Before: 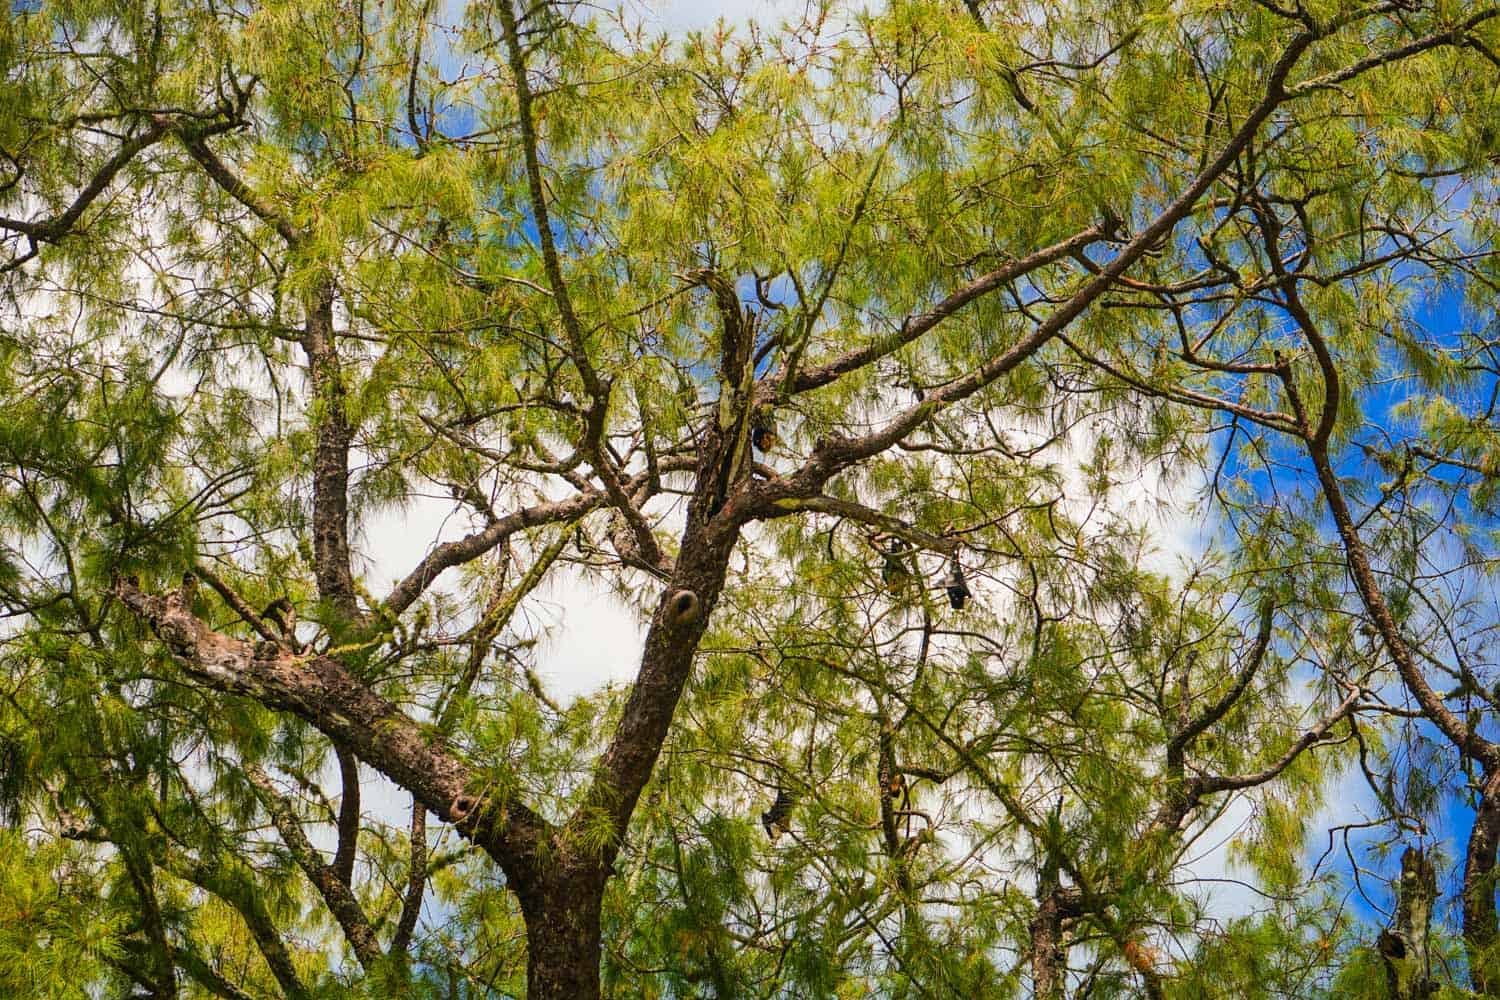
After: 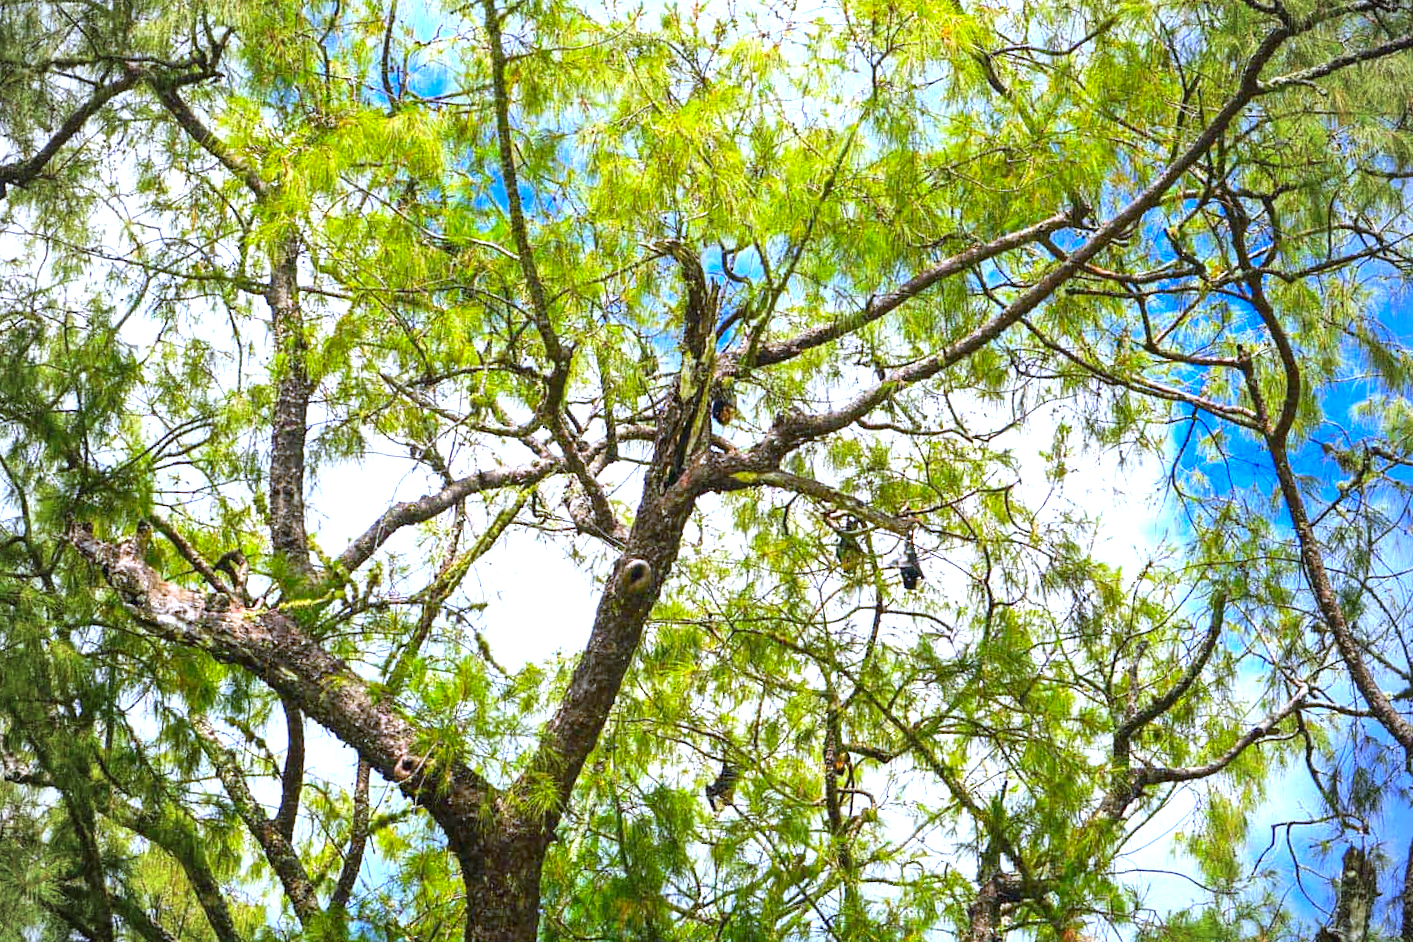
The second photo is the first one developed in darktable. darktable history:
crop and rotate: angle -2.38°
vibrance: vibrance 60%
exposure: black level correction 0, exposure 1.2 EV, compensate exposure bias true, compensate highlight preservation false
vignetting: on, module defaults
white balance: red 0.871, blue 1.249
